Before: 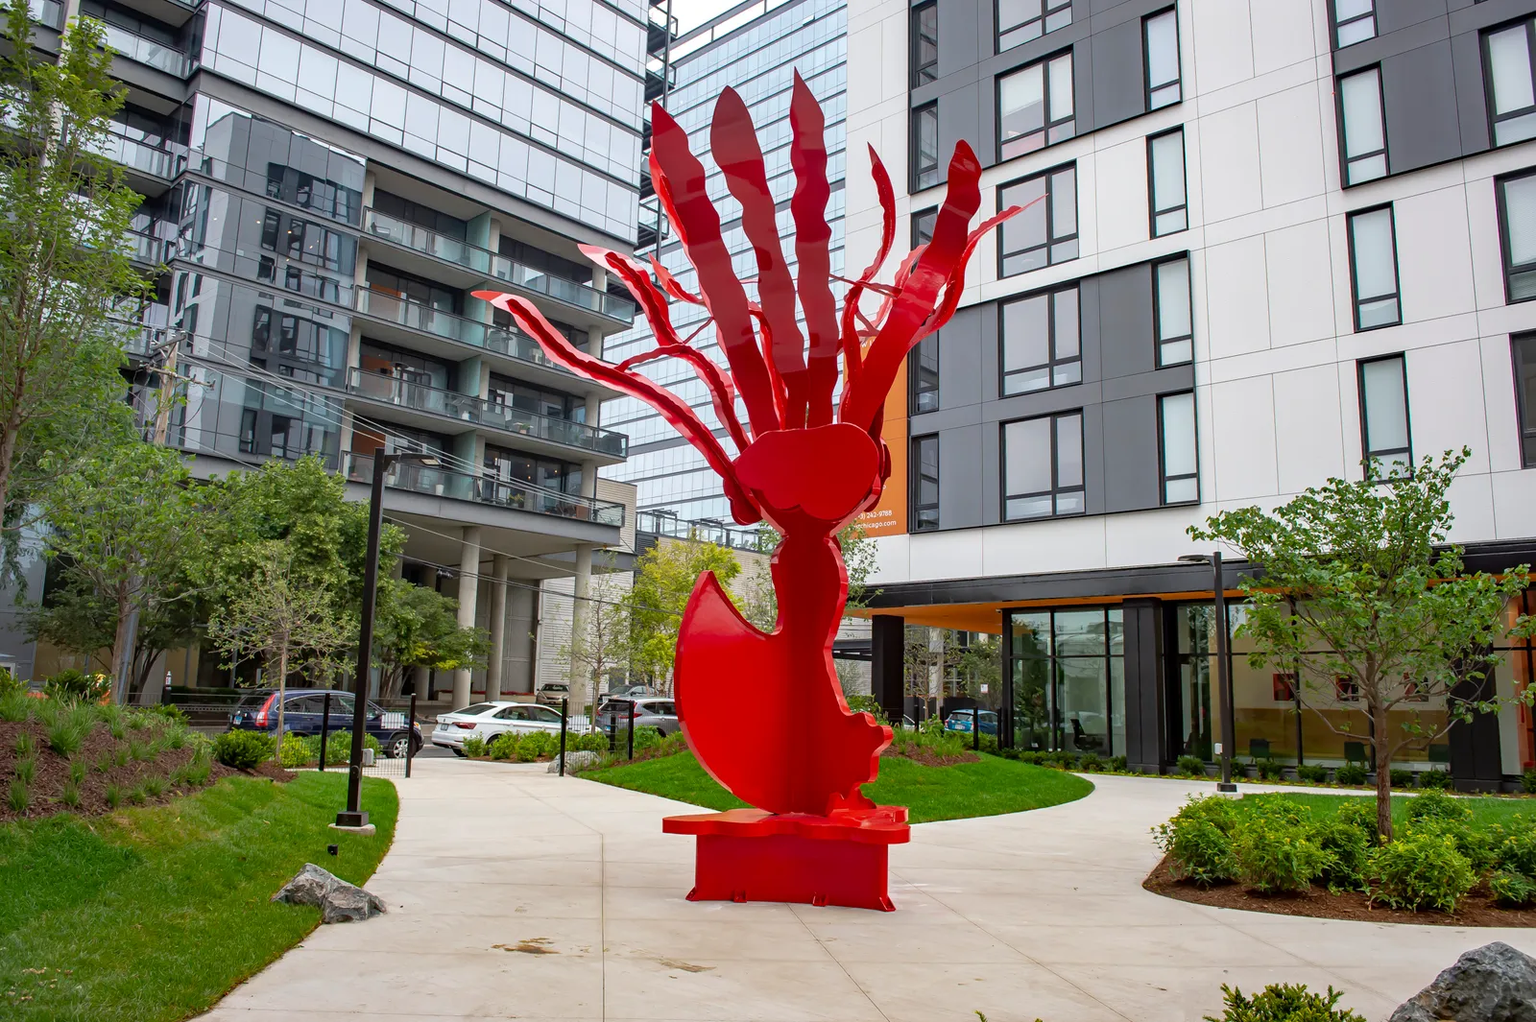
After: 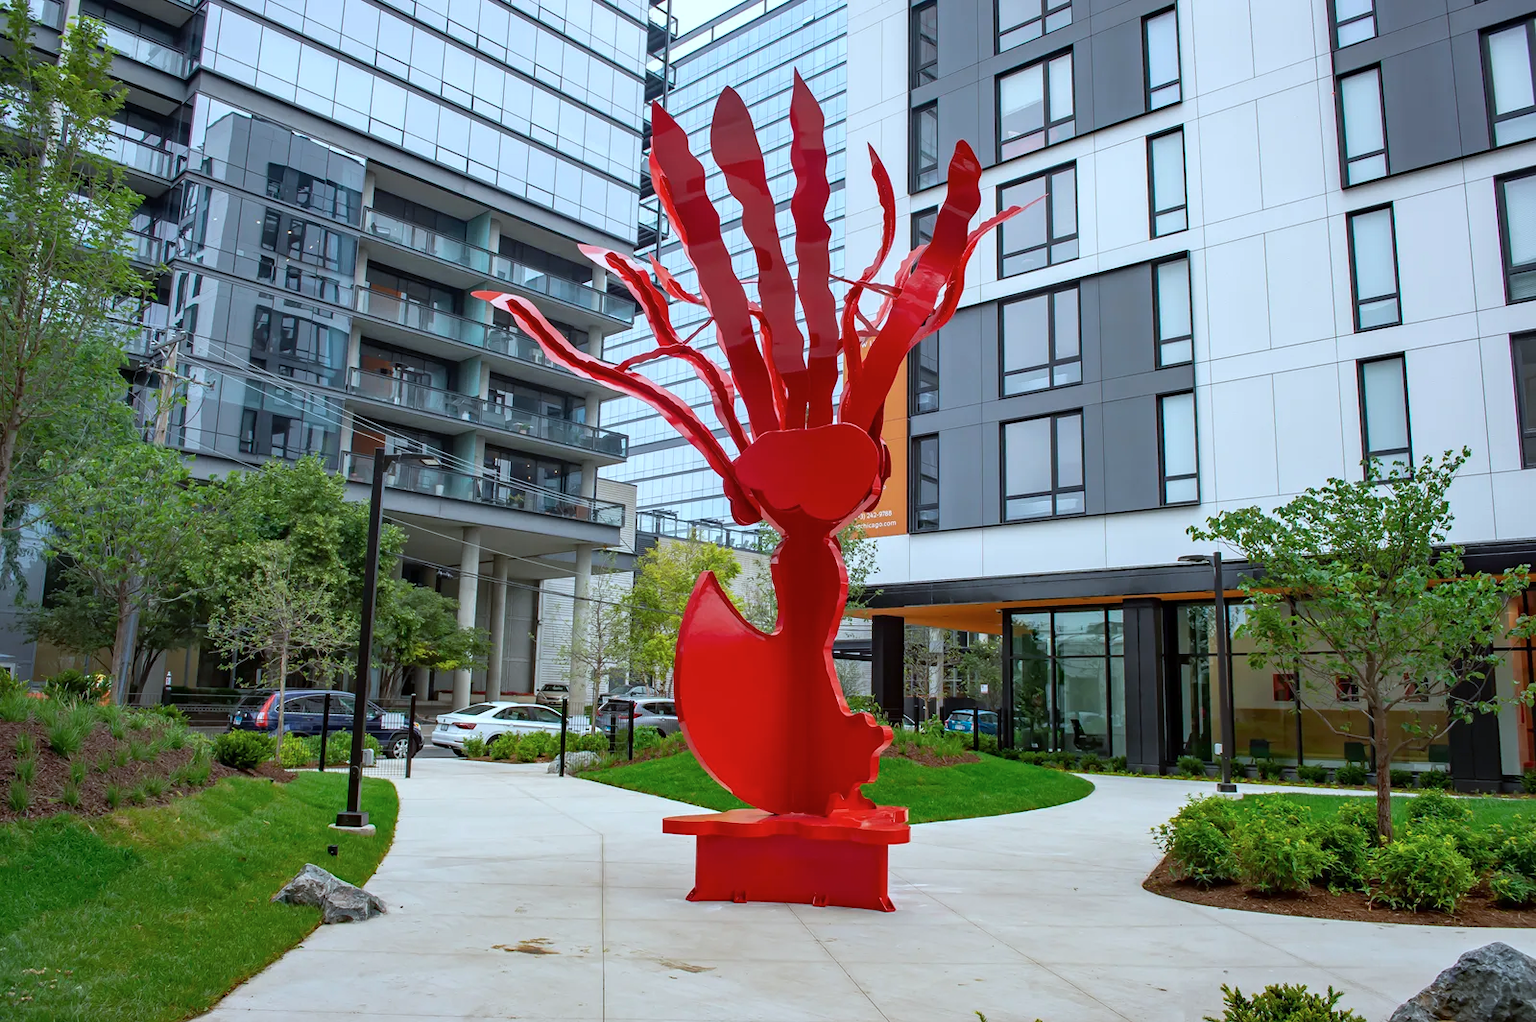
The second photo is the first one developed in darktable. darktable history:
color calibration: illuminant F (fluorescent), F source F9 (Cool White Deluxe 4150 K) – high CRI, x 0.374, y 0.373, temperature 4150.18 K, saturation algorithm version 1 (2020)
